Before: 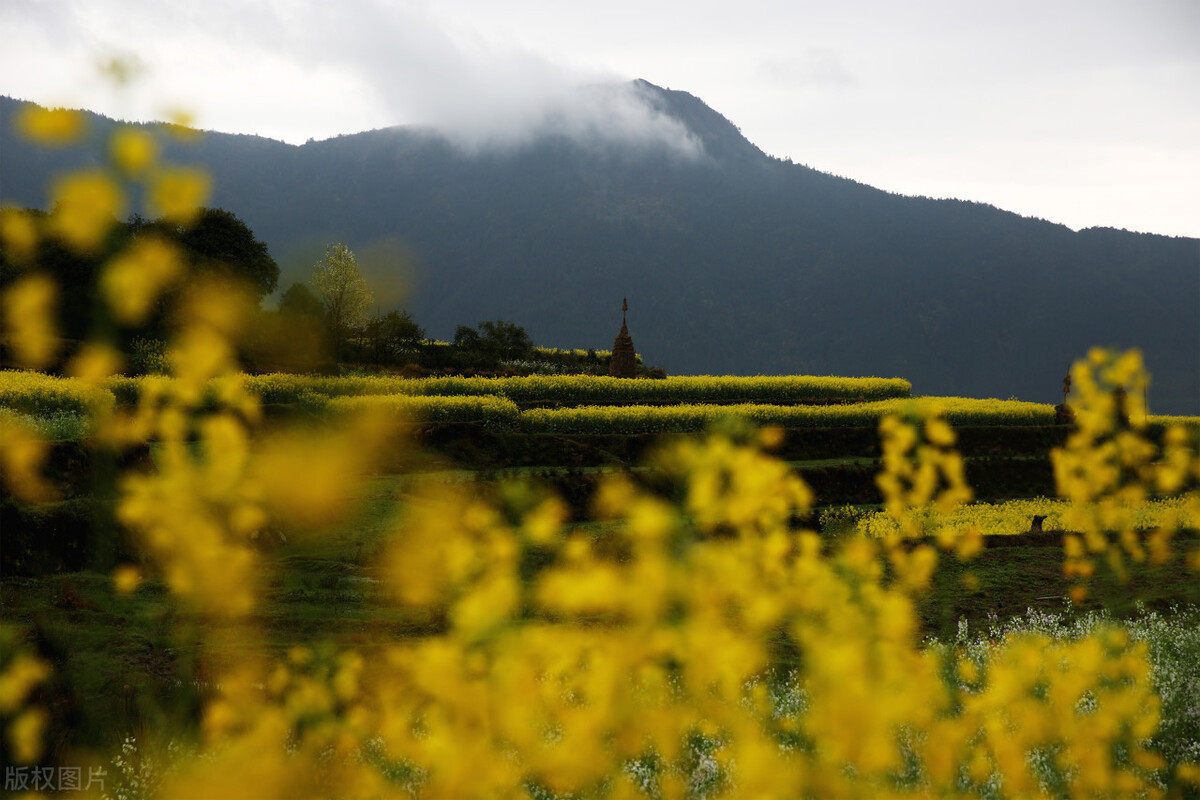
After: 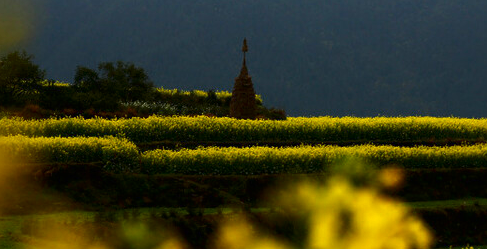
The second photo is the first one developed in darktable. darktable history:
crop: left 31.729%, top 32.481%, right 27.651%, bottom 36.393%
exposure: black level correction 0, exposure 0.686 EV, compensate exposure bias true, compensate highlight preservation false
contrast brightness saturation: brightness -0.215, saturation 0.084
